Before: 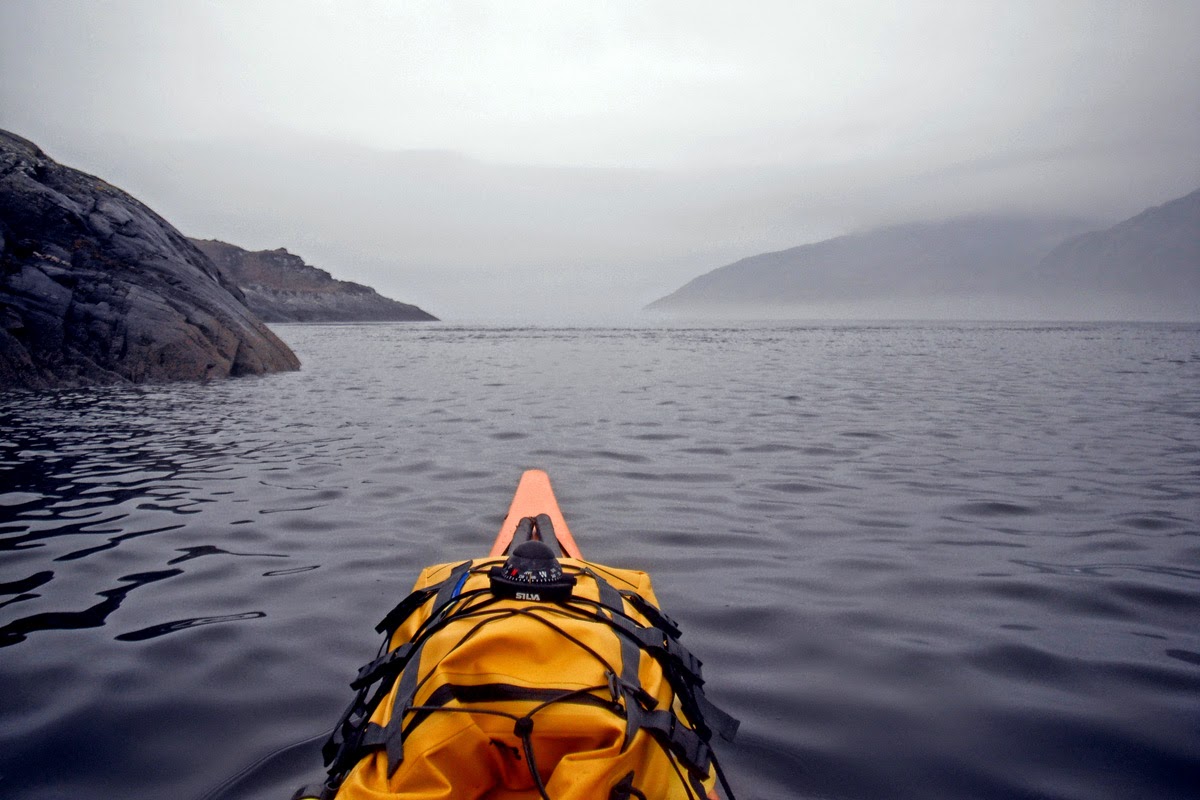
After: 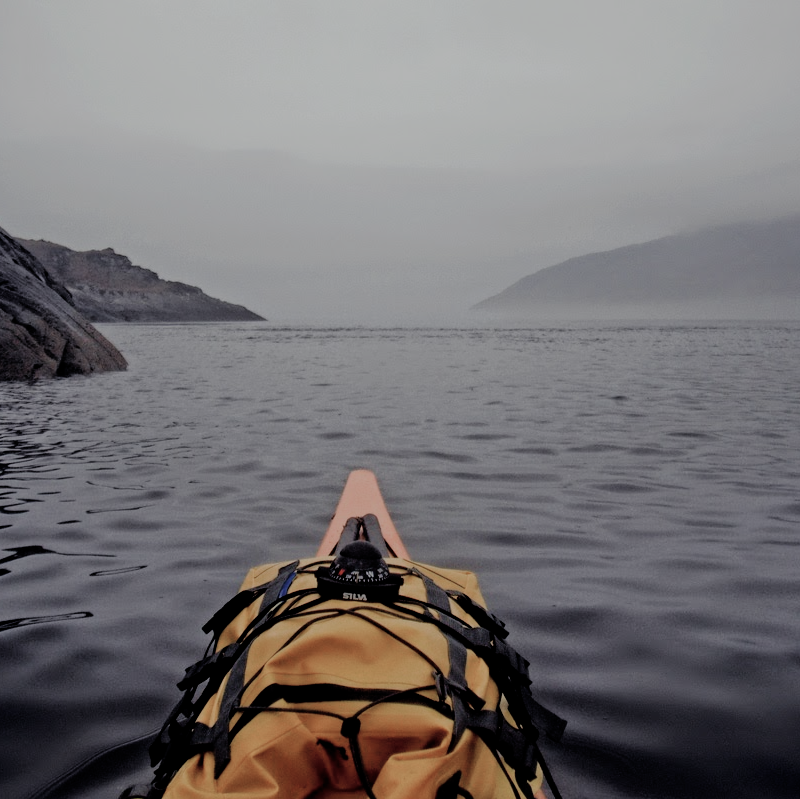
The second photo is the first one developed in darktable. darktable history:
exposure: black level correction 0, exposure 1.199 EV, compensate highlight preservation false
filmic rgb: middle gray luminance 17.91%, black relative exposure -7.53 EV, white relative exposure 8.45 EV, target black luminance 0%, hardness 2.23, latitude 17.99%, contrast 0.883, highlights saturation mix 3.69%, shadows ↔ highlights balance 10.36%
tone equalizer: -8 EV -1.98 EV, -7 EV -1.99 EV, -6 EV -1.96 EV, -5 EV -1.98 EV, -4 EV -1.98 EV, -3 EV -1.97 EV, -2 EV -1.98 EV, -1 EV -1.61 EV, +0 EV -1.98 EV
contrast brightness saturation: contrast 0.1, brightness 0.038, saturation 0.091
crop and rotate: left 14.417%, right 18.872%
color zones: curves: ch0 [(0, 0.559) (0.153, 0.551) (0.229, 0.5) (0.429, 0.5) (0.571, 0.5) (0.714, 0.5) (0.857, 0.5) (1, 0.559)]; ch1 [(0, 0.417) (0.112, 0.336) (0.213, 0.26) (0.429, 0.34) (0.571, 0.35) (0.683, 0.331) (0.857, 0.344) (1, 0.417)]
